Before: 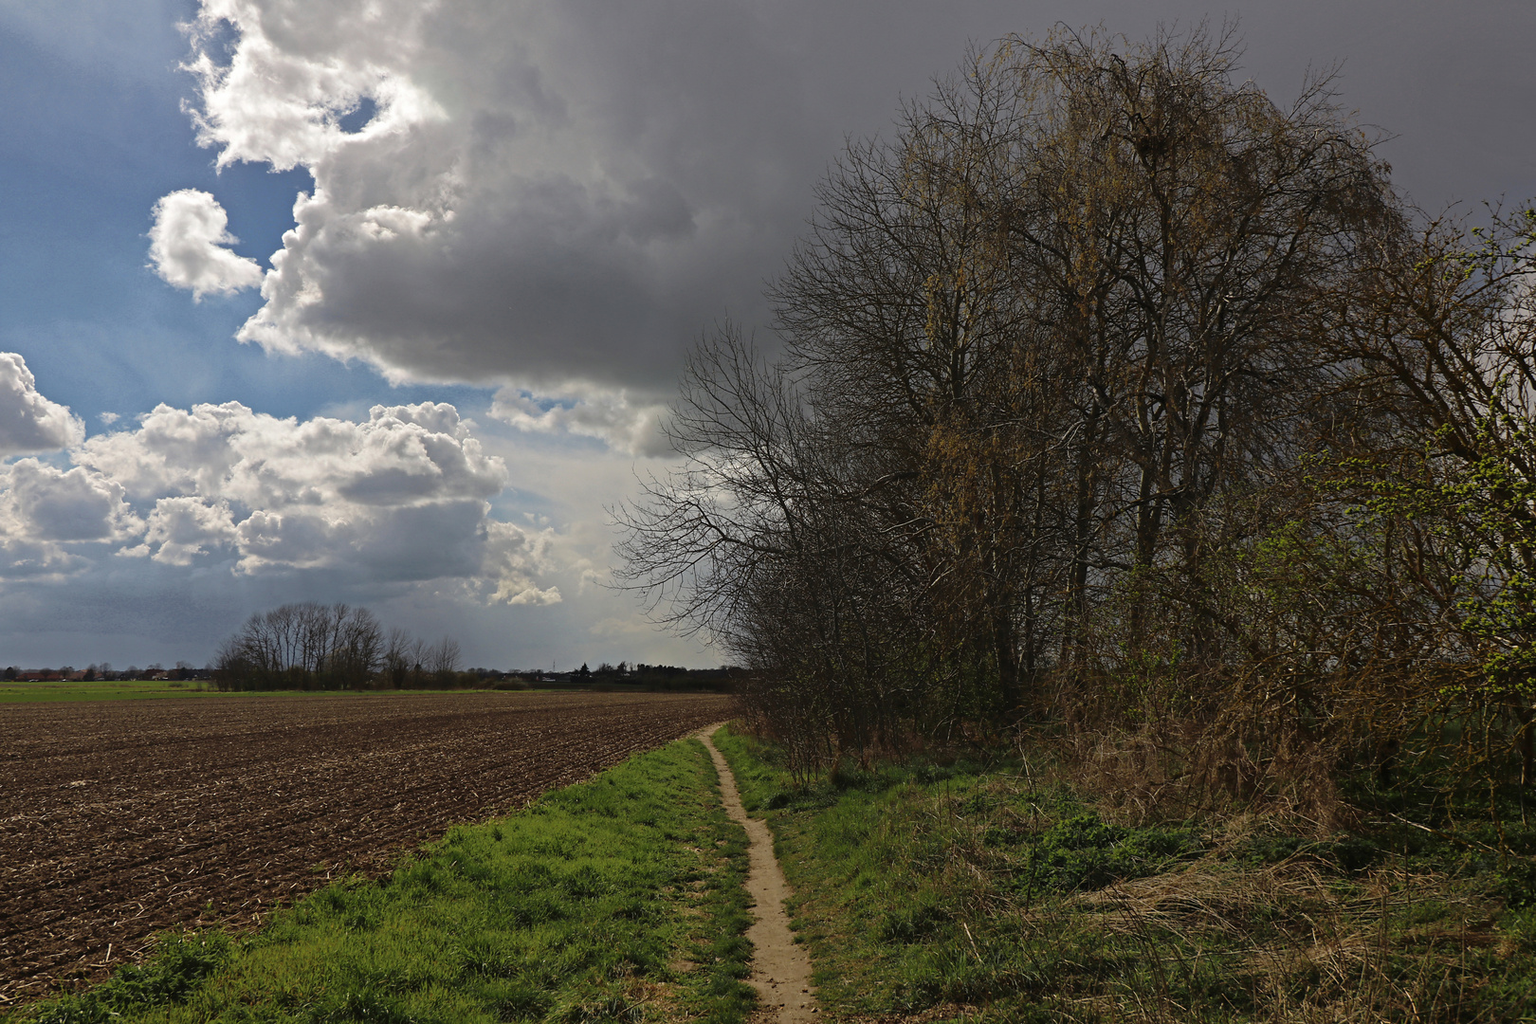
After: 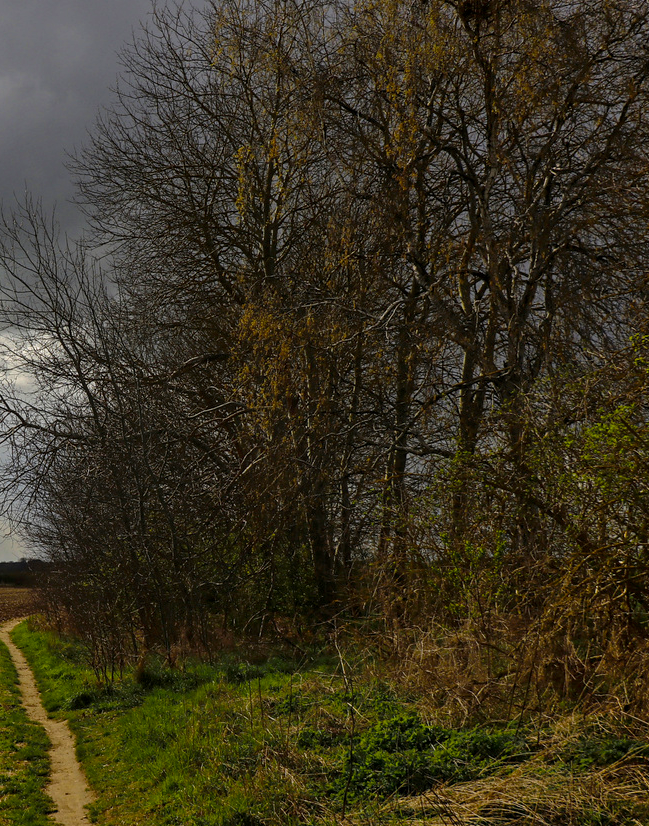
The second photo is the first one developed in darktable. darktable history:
crop: left 45.721%, top 13.393%, right 14.118%, bottom 10.01%
color balance rgb: linear chroma grading › global chroma 15%, perceptual saturation grading › global saturation 30%
local contrast: detail 130%
